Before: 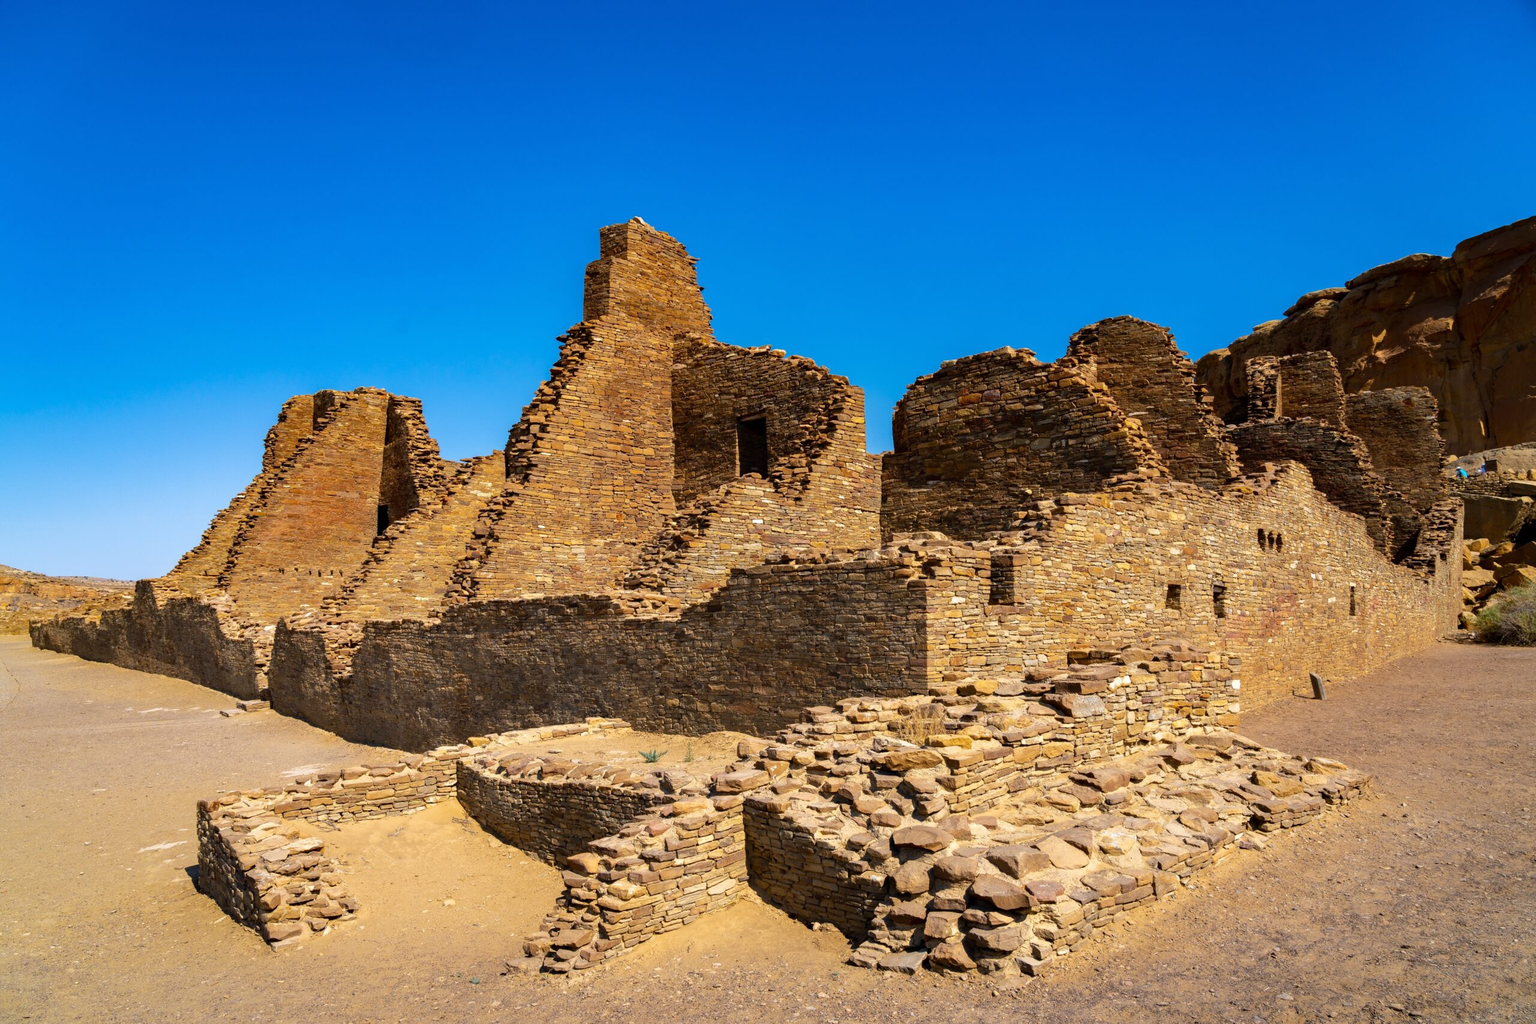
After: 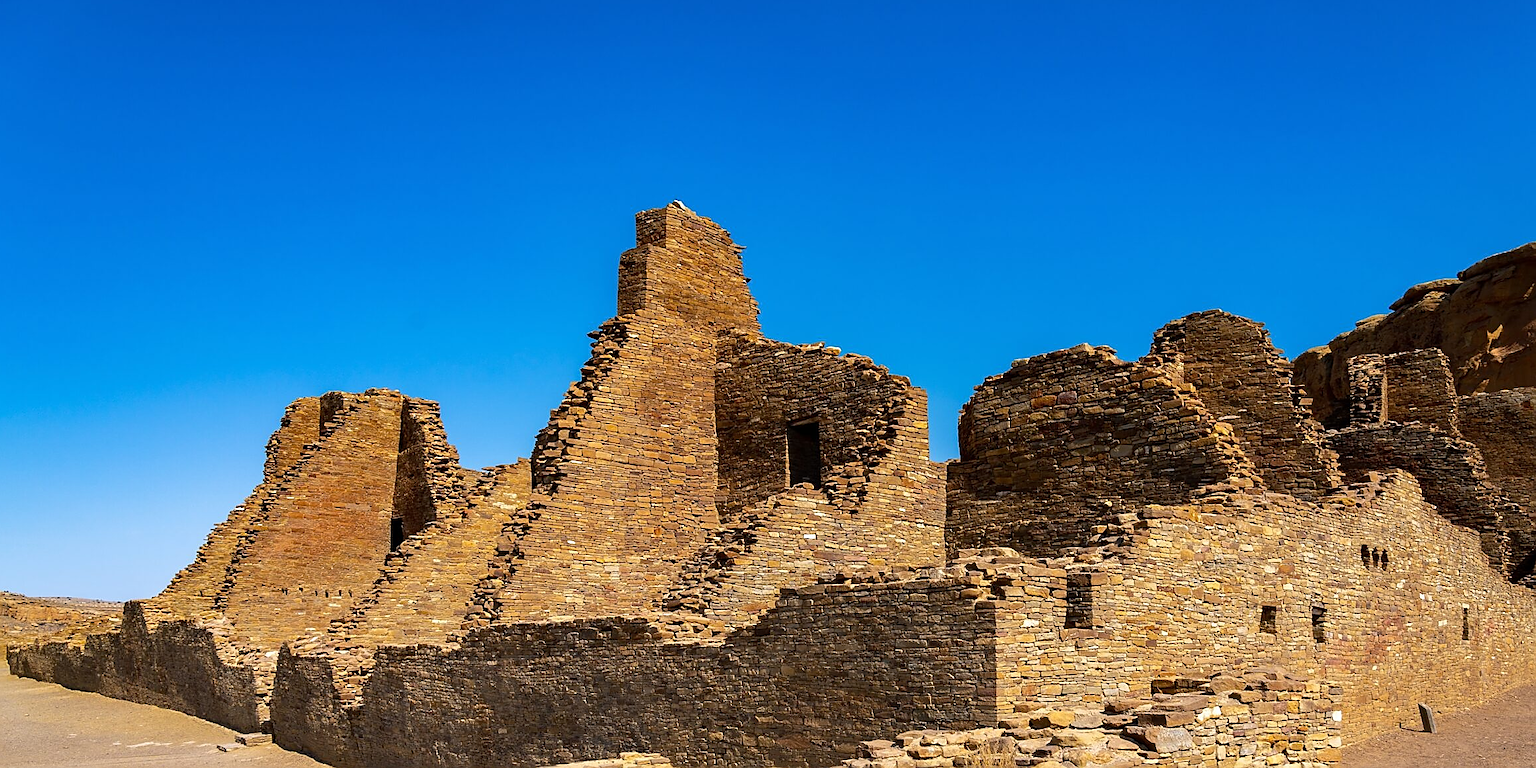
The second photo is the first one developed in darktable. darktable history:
crop: left 1.538%, top 3.42%, right 7.741%, bottom 28.463%
sharpen: radius 1.388, amount 1.233, threshold 0.608
